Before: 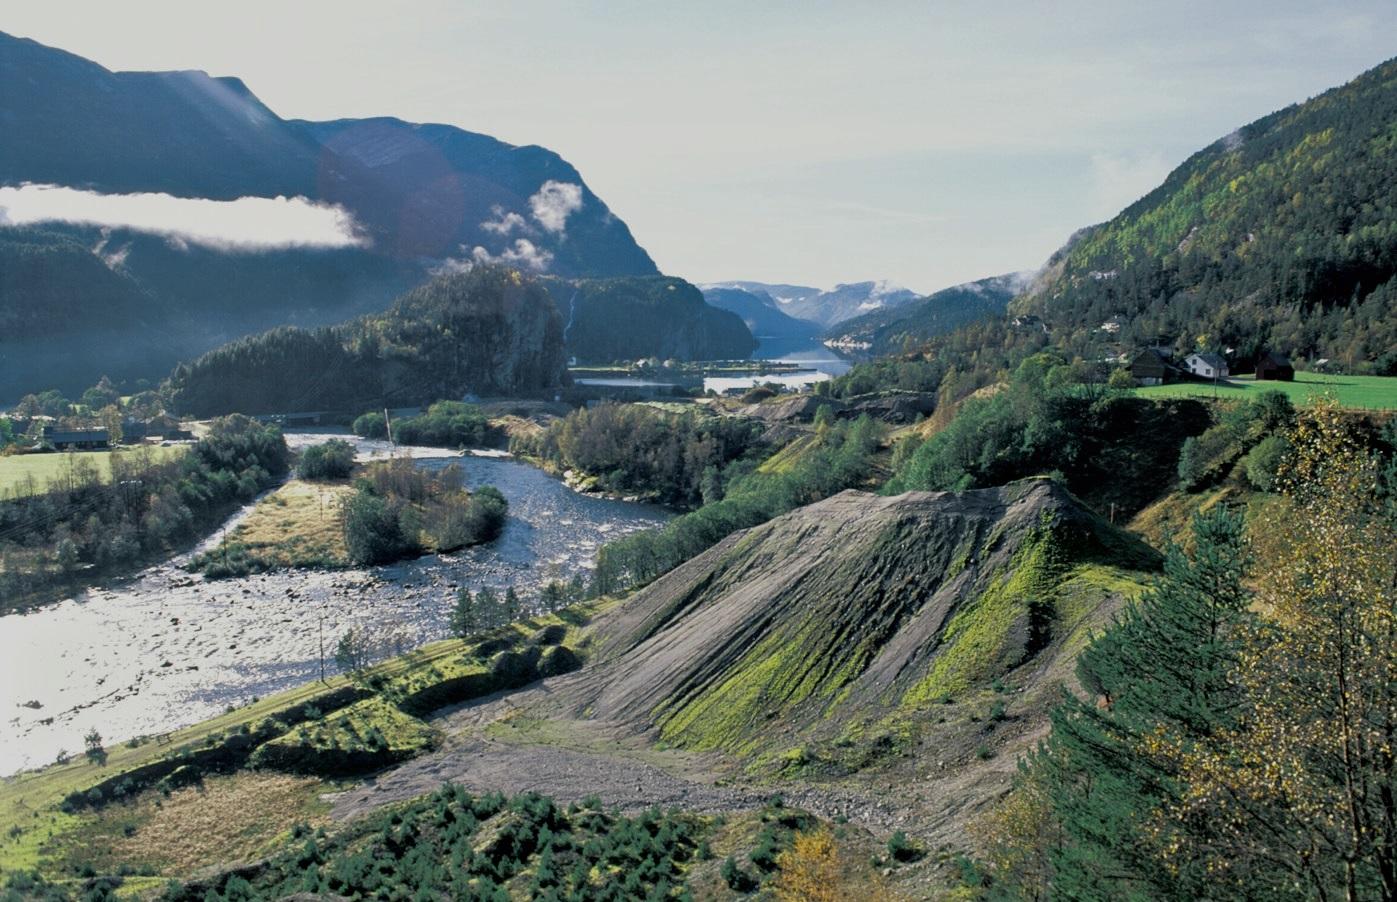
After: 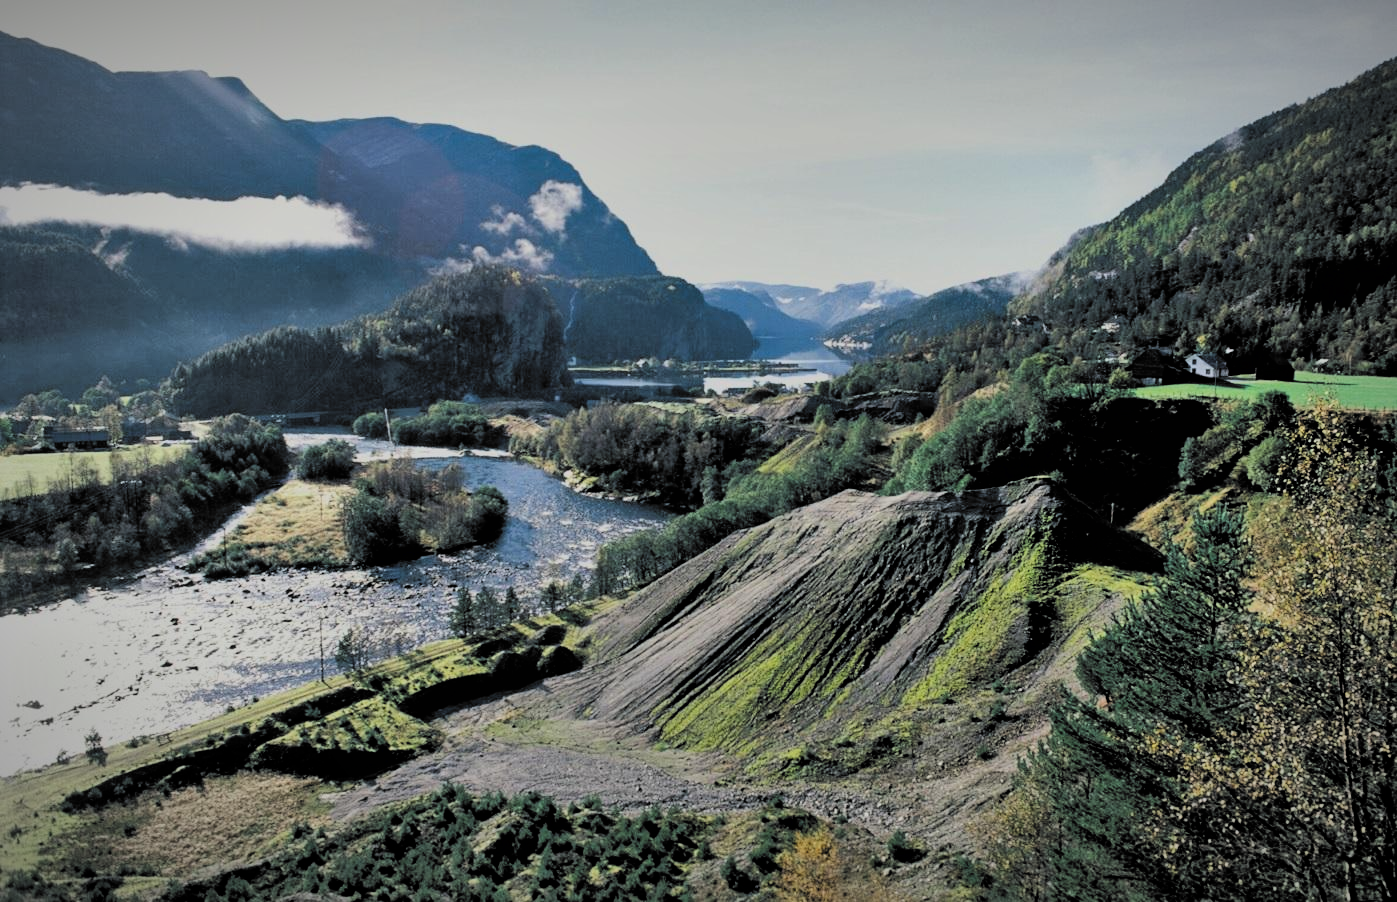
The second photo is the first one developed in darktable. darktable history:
vignetting: fall-off radius 60.14%, automatic ratio true, unbound false
filmic rgb: black relative exposure -5.1 EV, white relative exposure 3.95 EV, hardness 2.88, contrast 1.301, highlights saturation mix -30.84%, color science v6 (2022), iterations of high-quality reconstruction 0
shadows and highlights: low approximation 0.01, soften with gaussian
